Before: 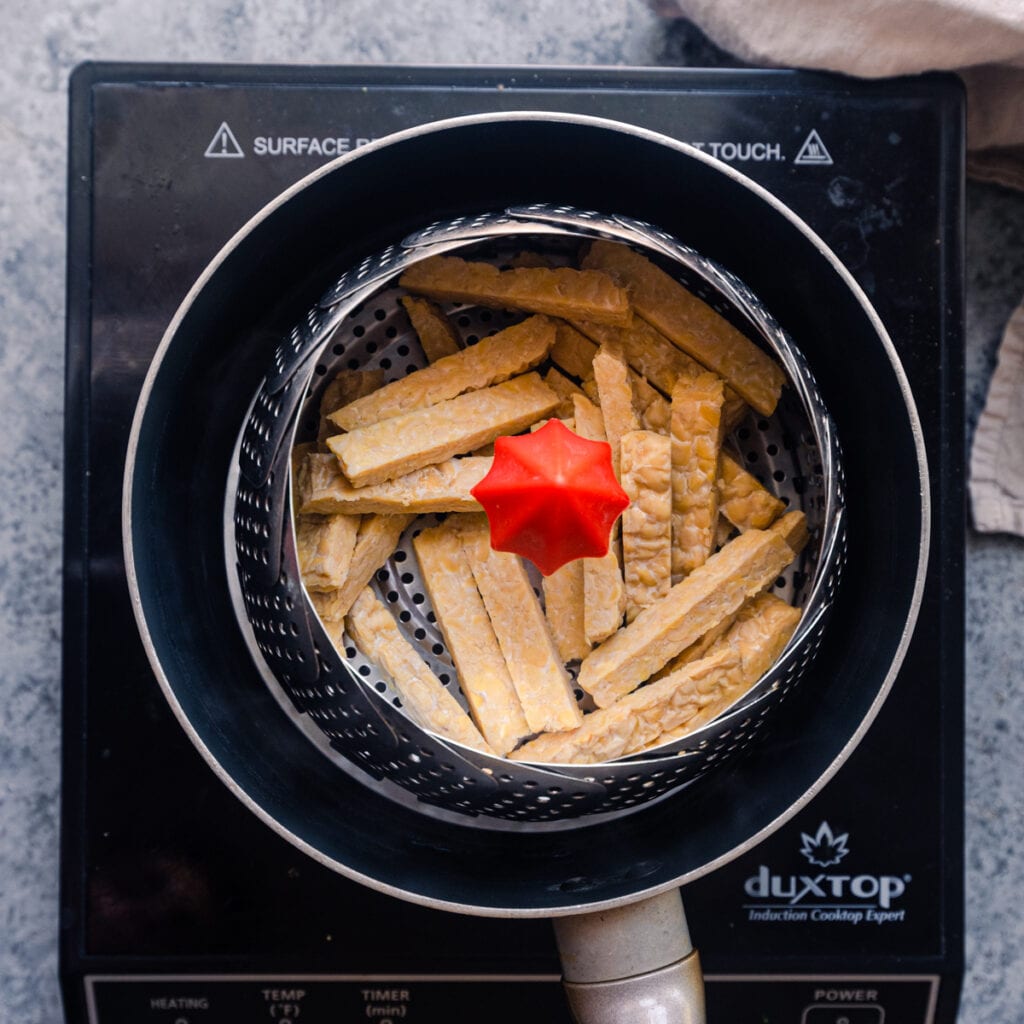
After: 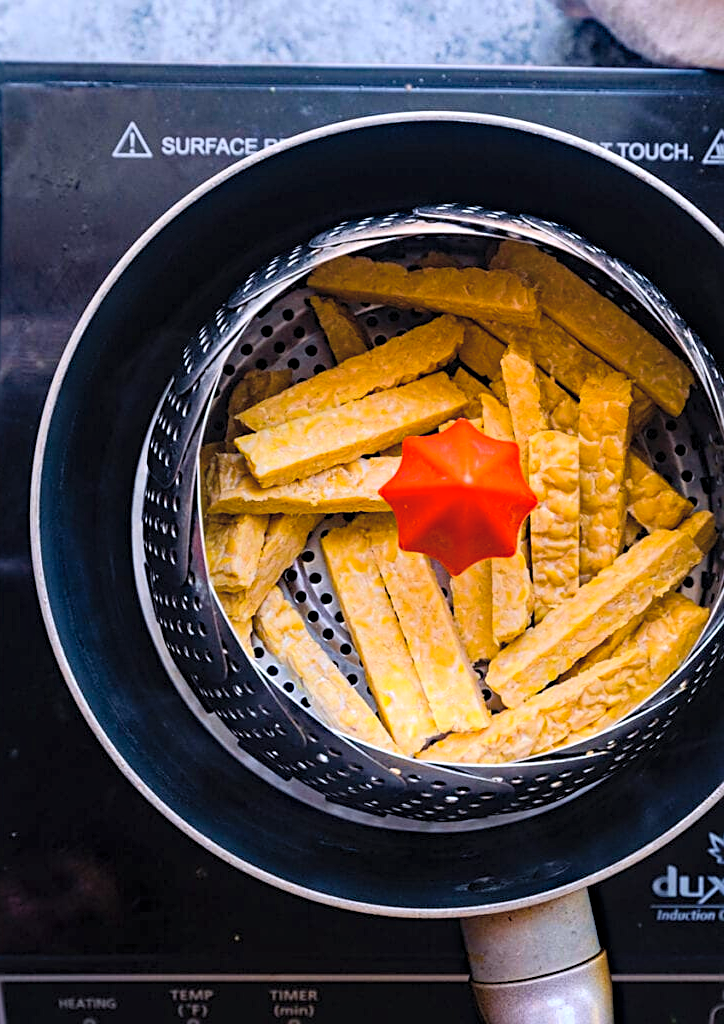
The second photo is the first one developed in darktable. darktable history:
crop and rotate: left 9.061%, right 20.142%
sharpen: on, module defaults
color balance rgb: perceptual saturation grading › global saturation 20%, global vibrance 20%
white balance: red 0.974, blue 1.044
haze removal: strength 0.29, distance 0.25, compatibility mode true, adaptive false
contrast brightness saturation: contrast 0.14, brightness 0.21
color balance: output saturation 120%
